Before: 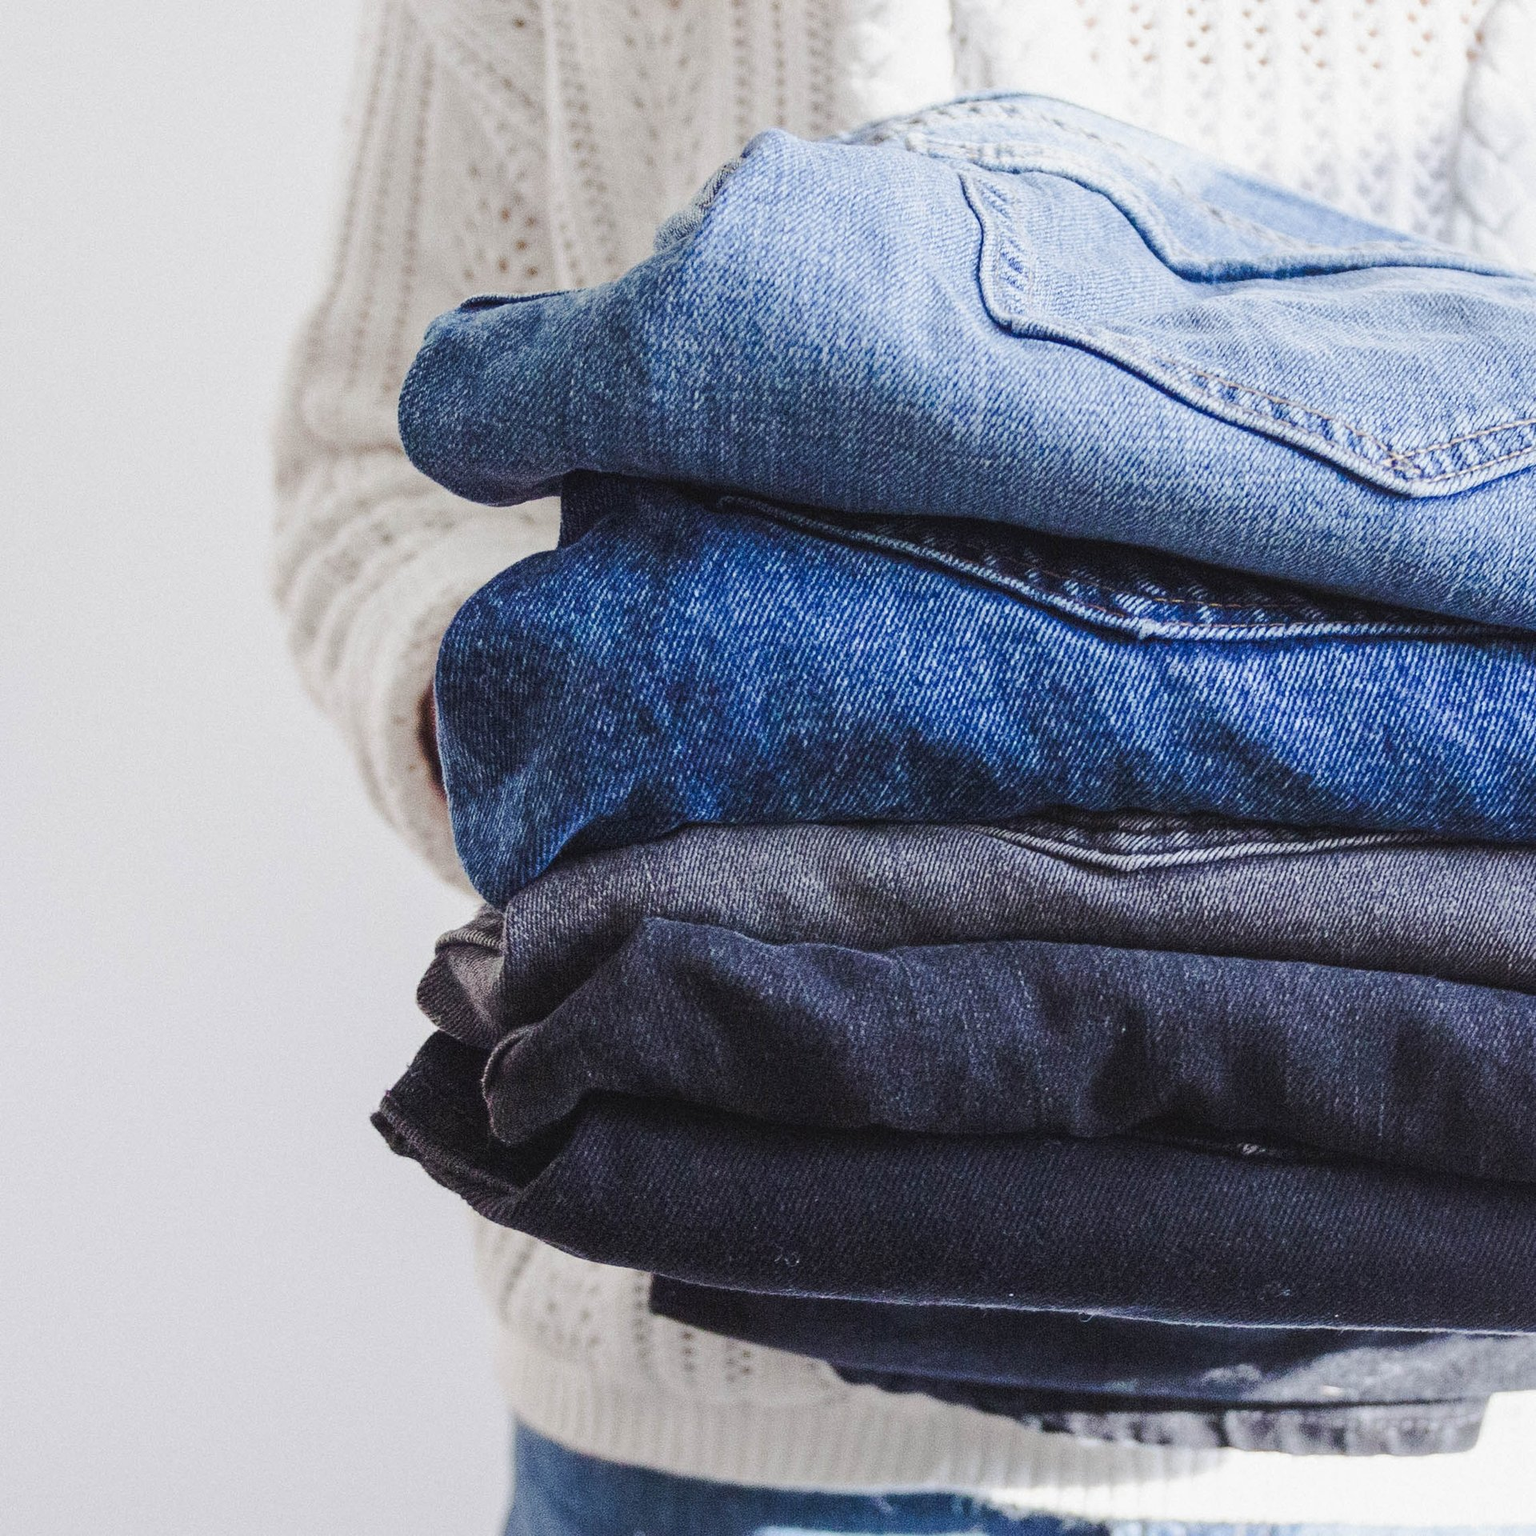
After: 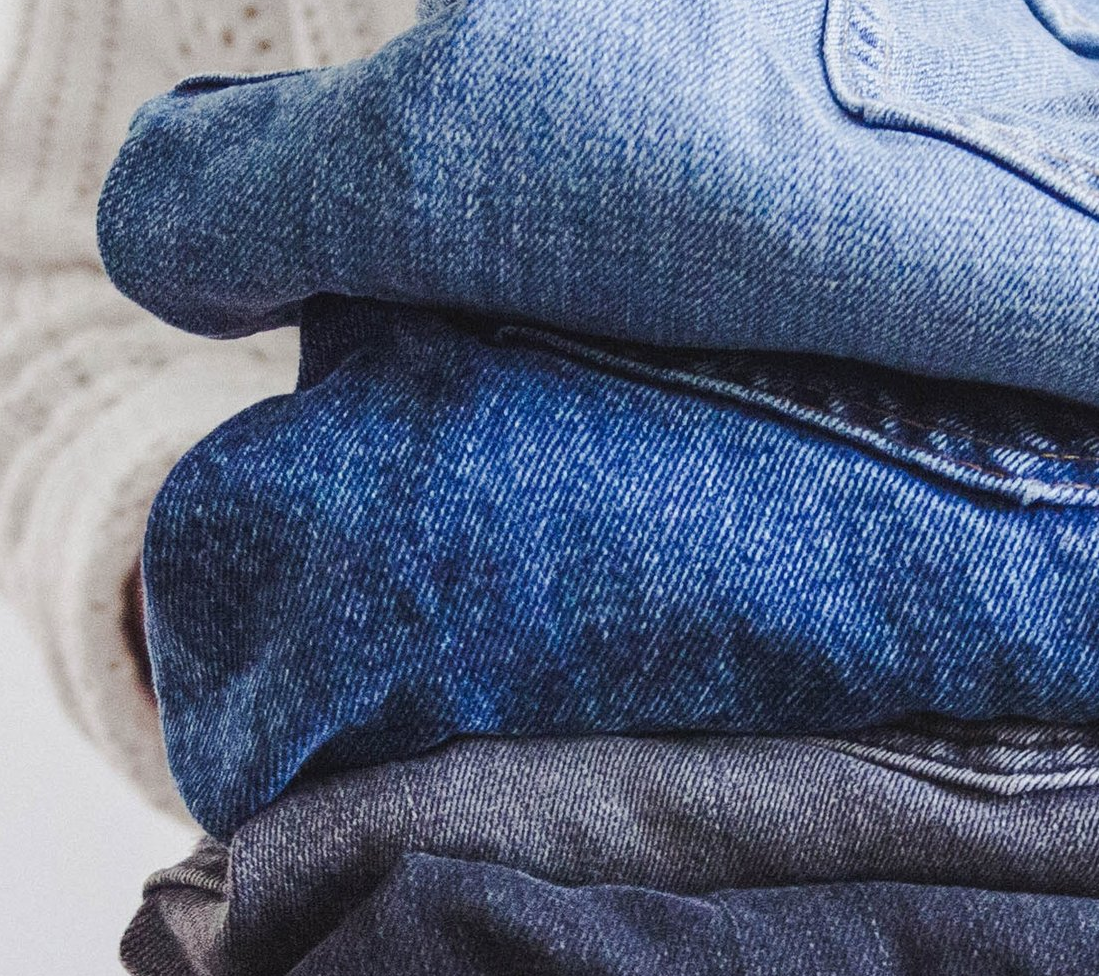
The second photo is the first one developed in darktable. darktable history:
crop: left 20.902%, top 15.316%, right 21.843%, bottom 33.831%
color zones: curves: ch1 [(0, 0.469) (0.001, 0.469) (0.12, 0.446) (0.248, 0.469) (0.5, 0.5) (0.748, 0.5) (0.999, 0.469) (1, 0.469)]
